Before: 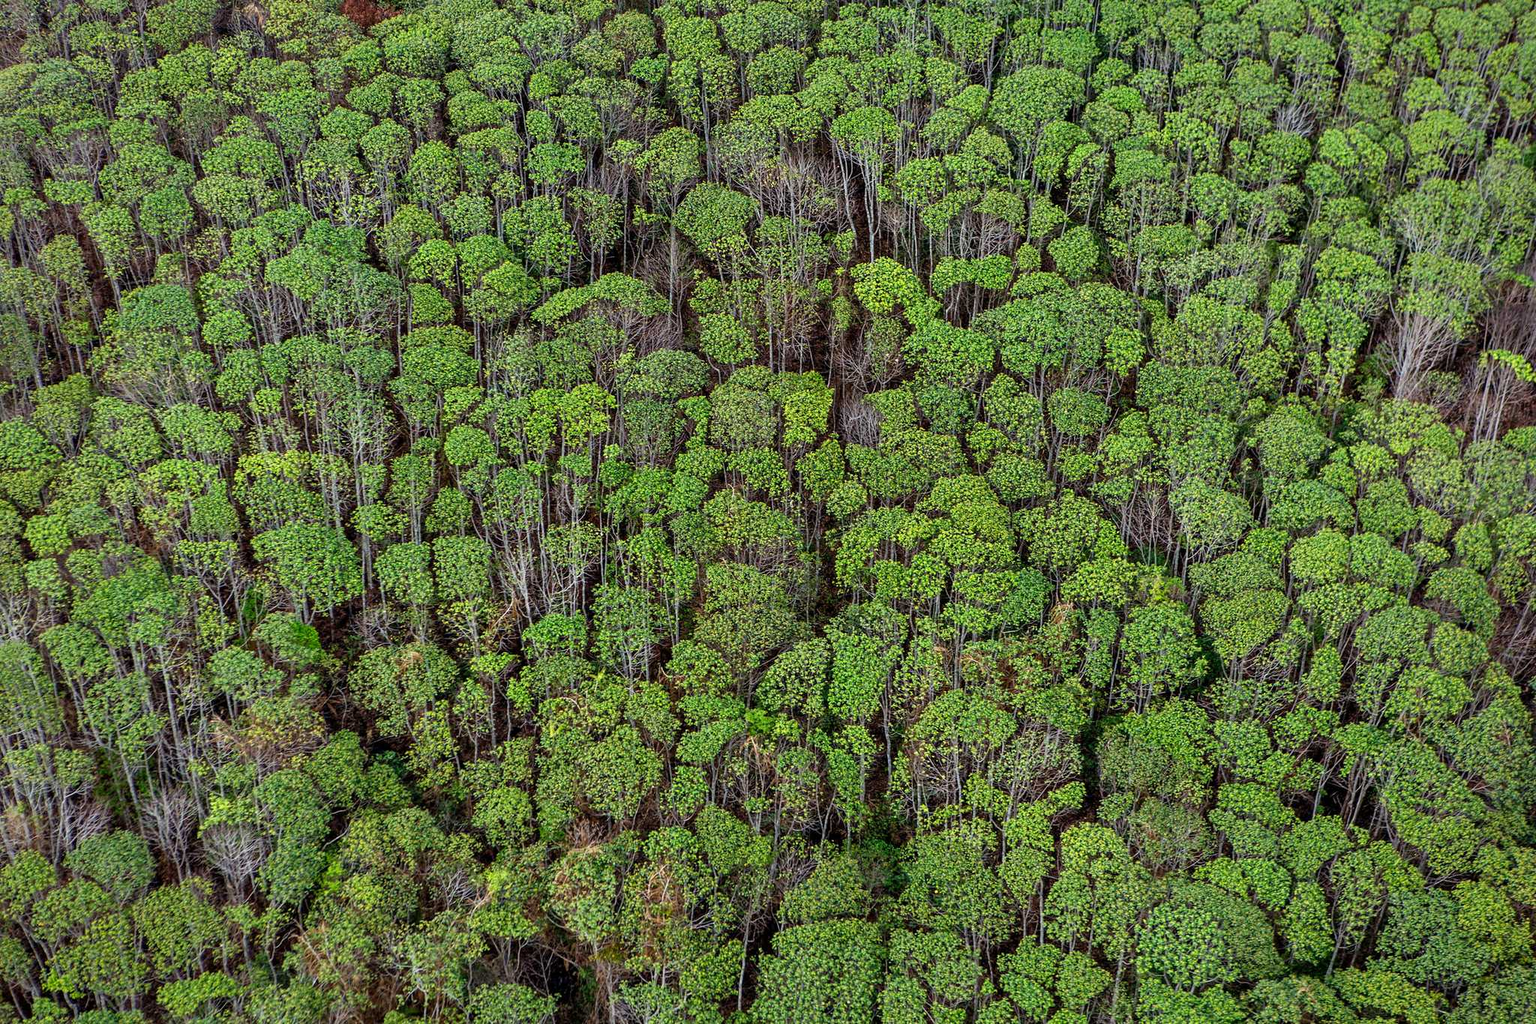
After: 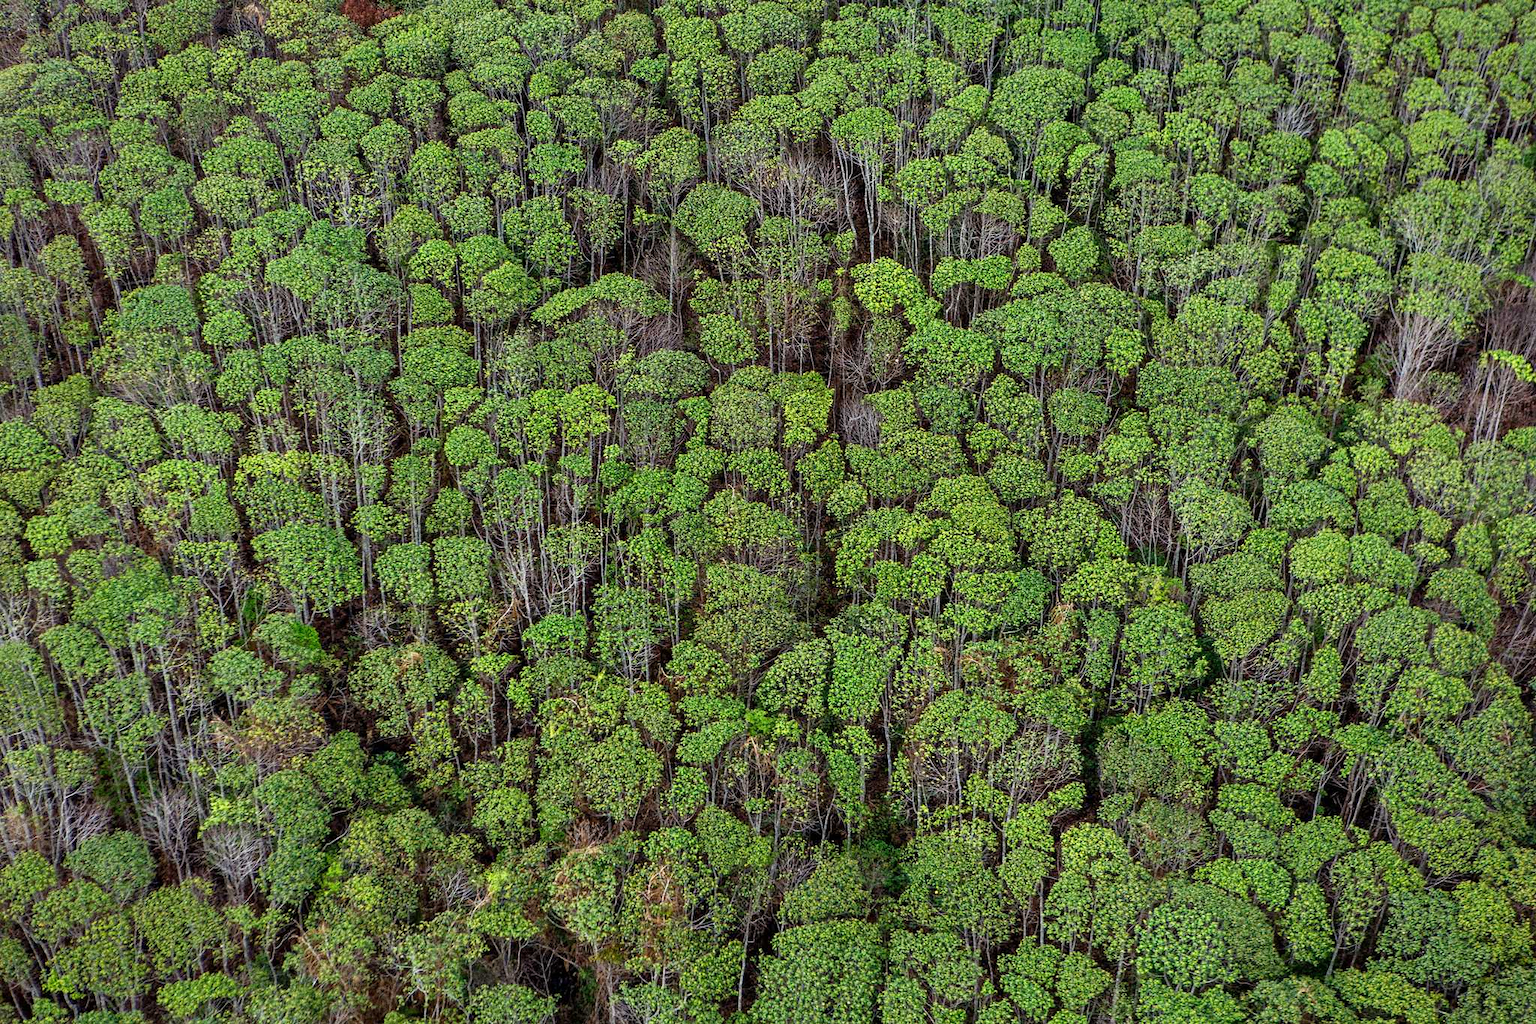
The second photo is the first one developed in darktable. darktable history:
shadows and highlights: shadows 0, highlights 40
grain: coarseness 11.82 ISO, strength 36.67%, mid-tones bias 74.17%
